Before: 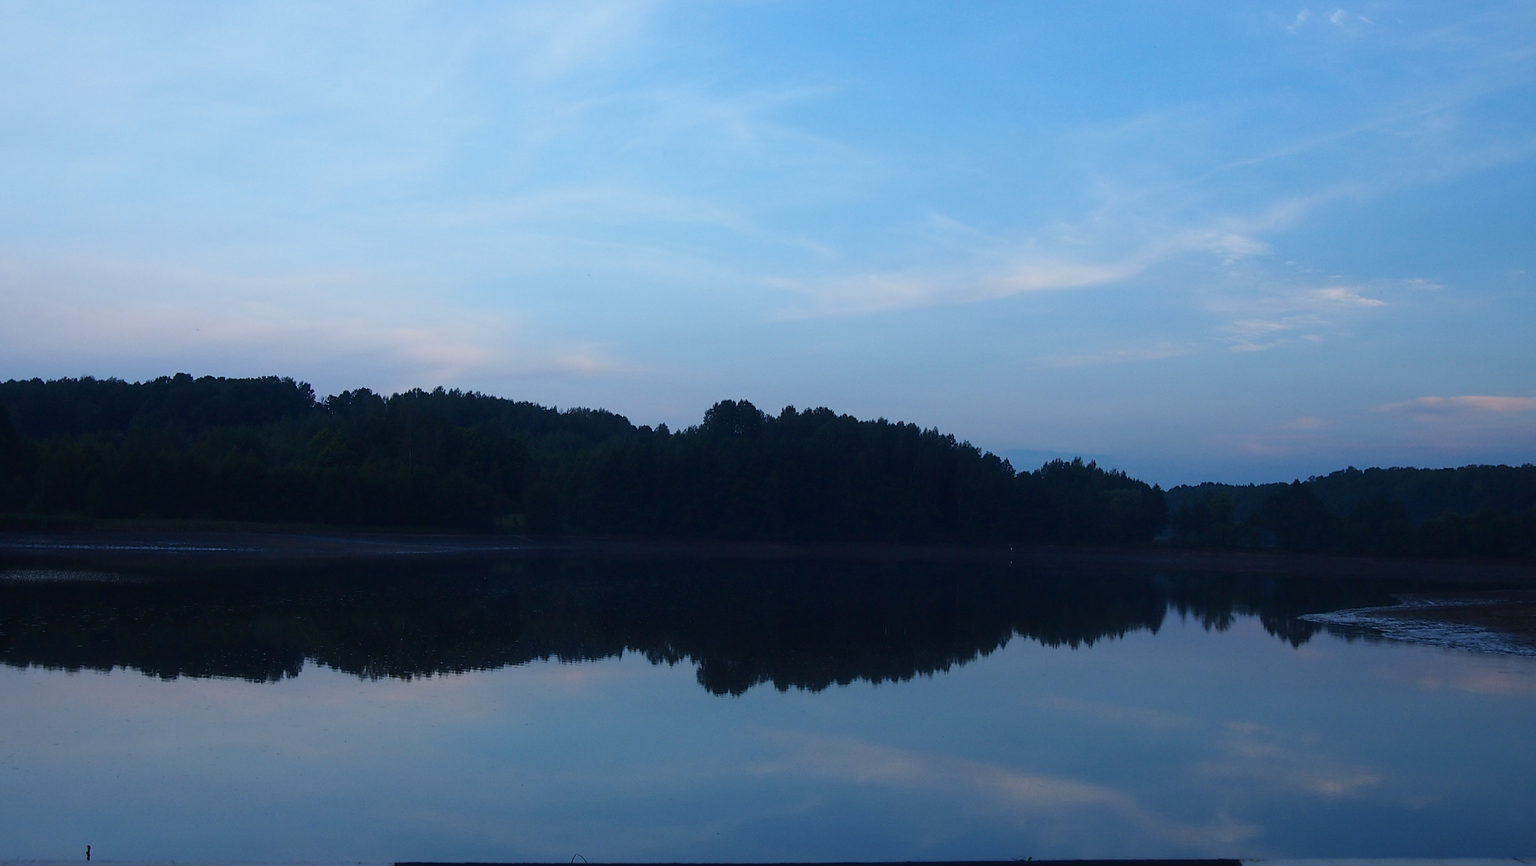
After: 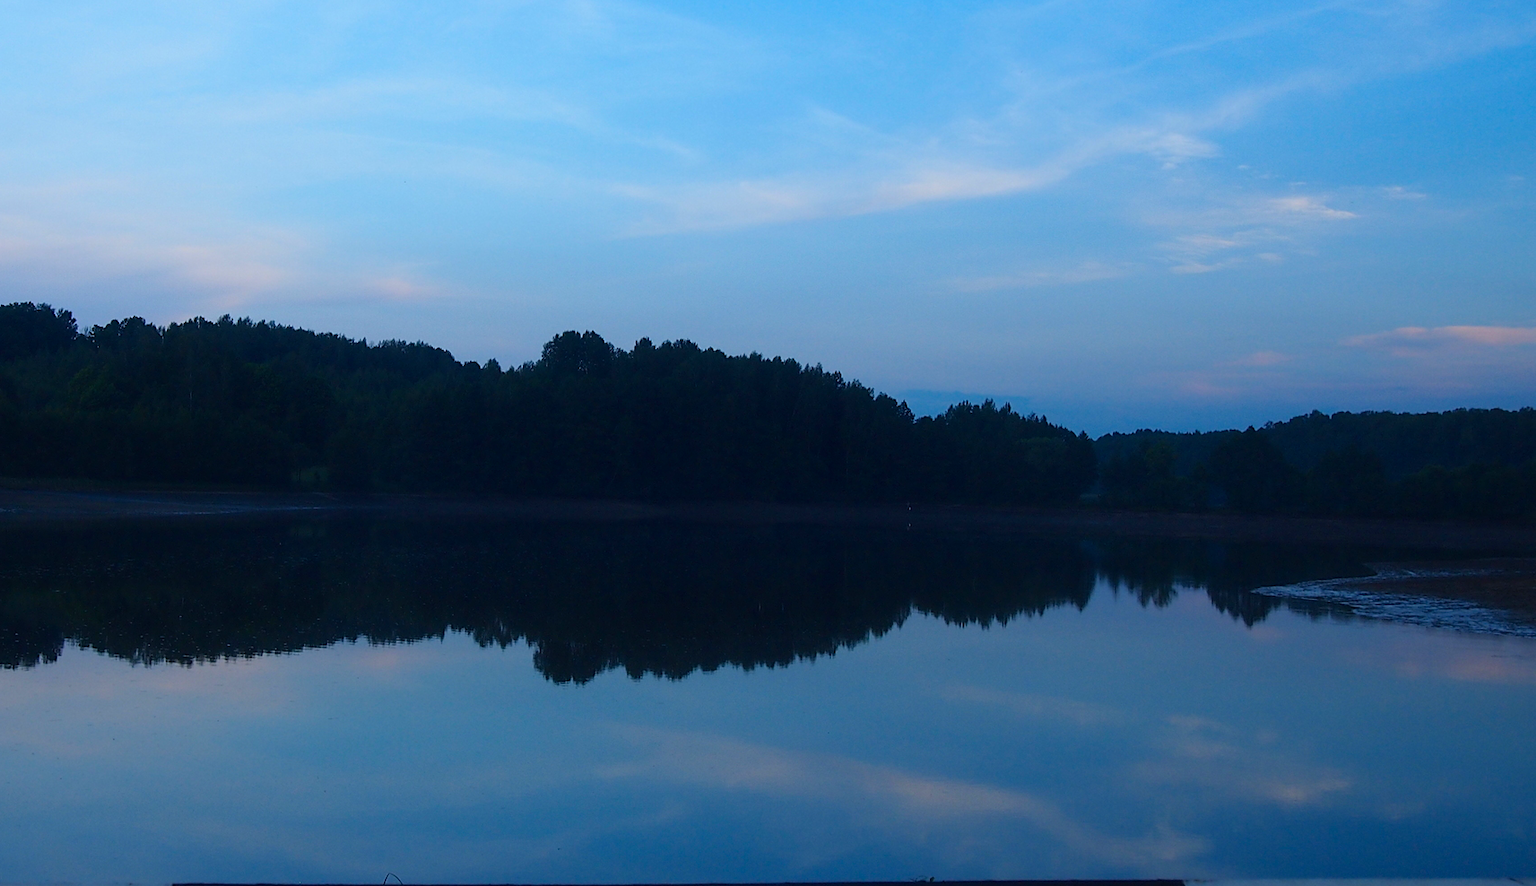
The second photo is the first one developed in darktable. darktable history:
crop: left 16.315%, top 14.246%
color balance rgb: perceptual saturation grading › global saturation 25%, global vibrance 20%
